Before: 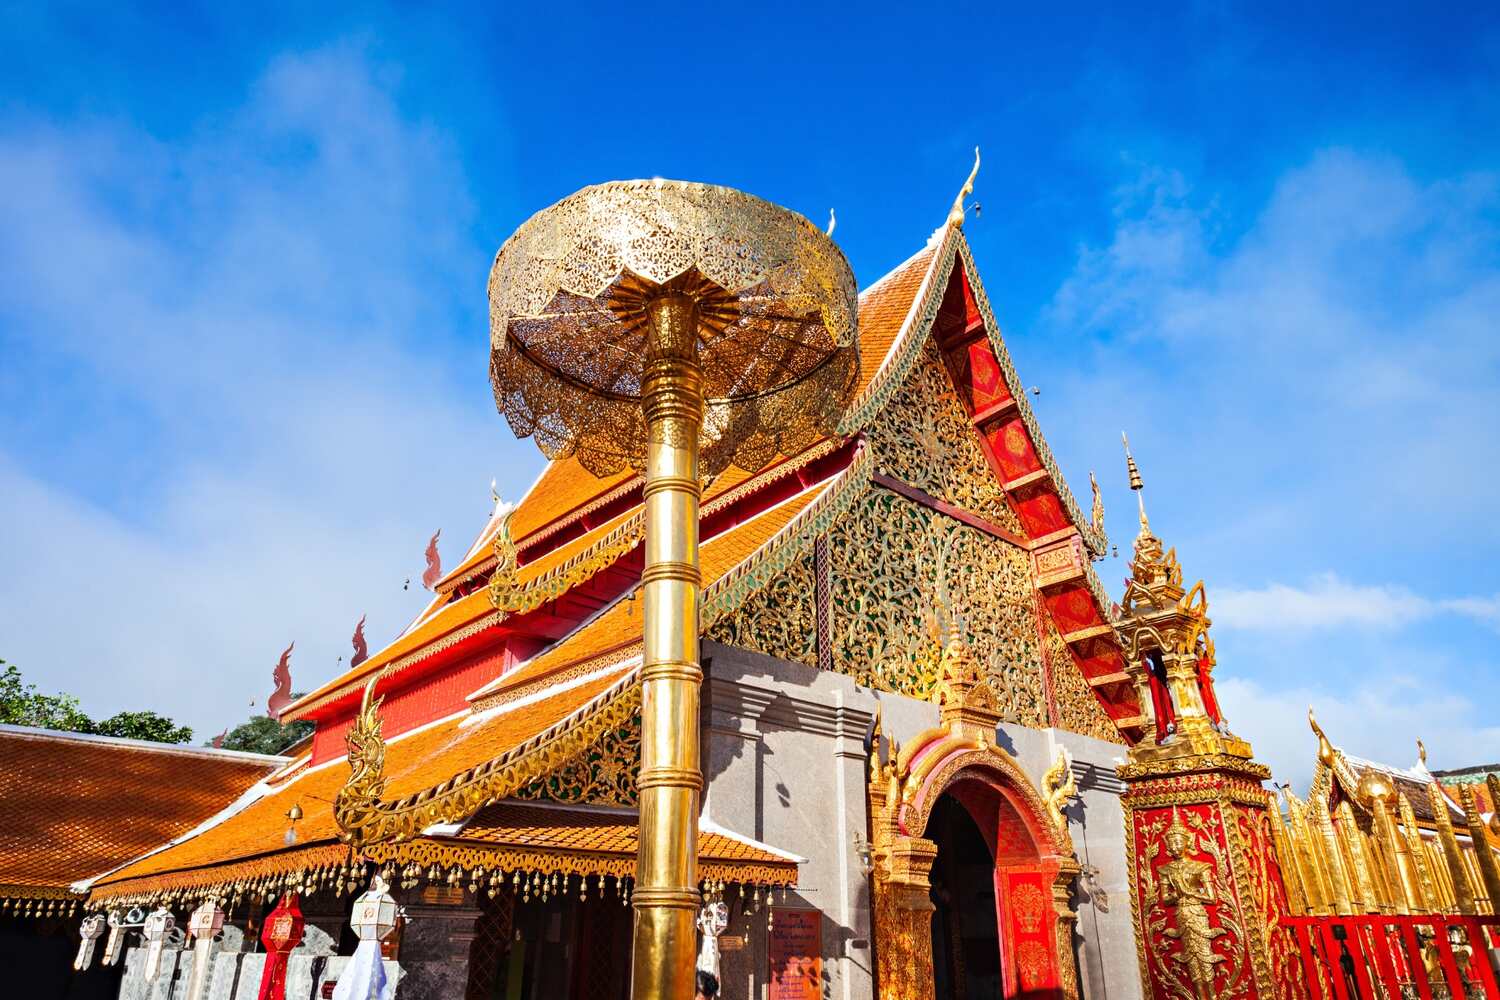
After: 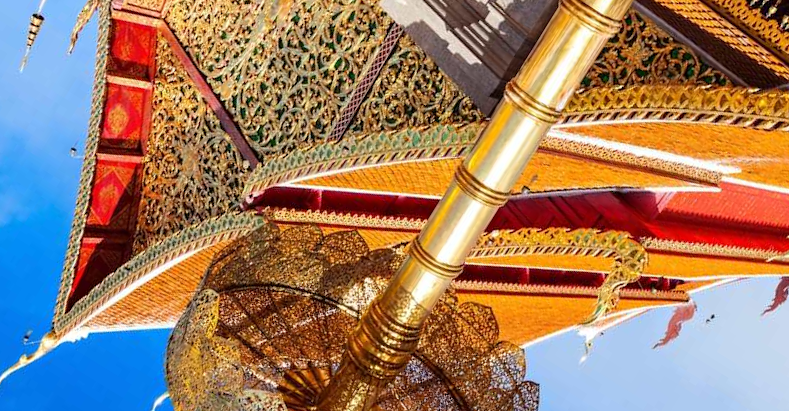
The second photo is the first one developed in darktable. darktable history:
crop and rotate: angle 148.21°, left 9.108%, top 15.649%, right 4.539%, bottom 16.926%
